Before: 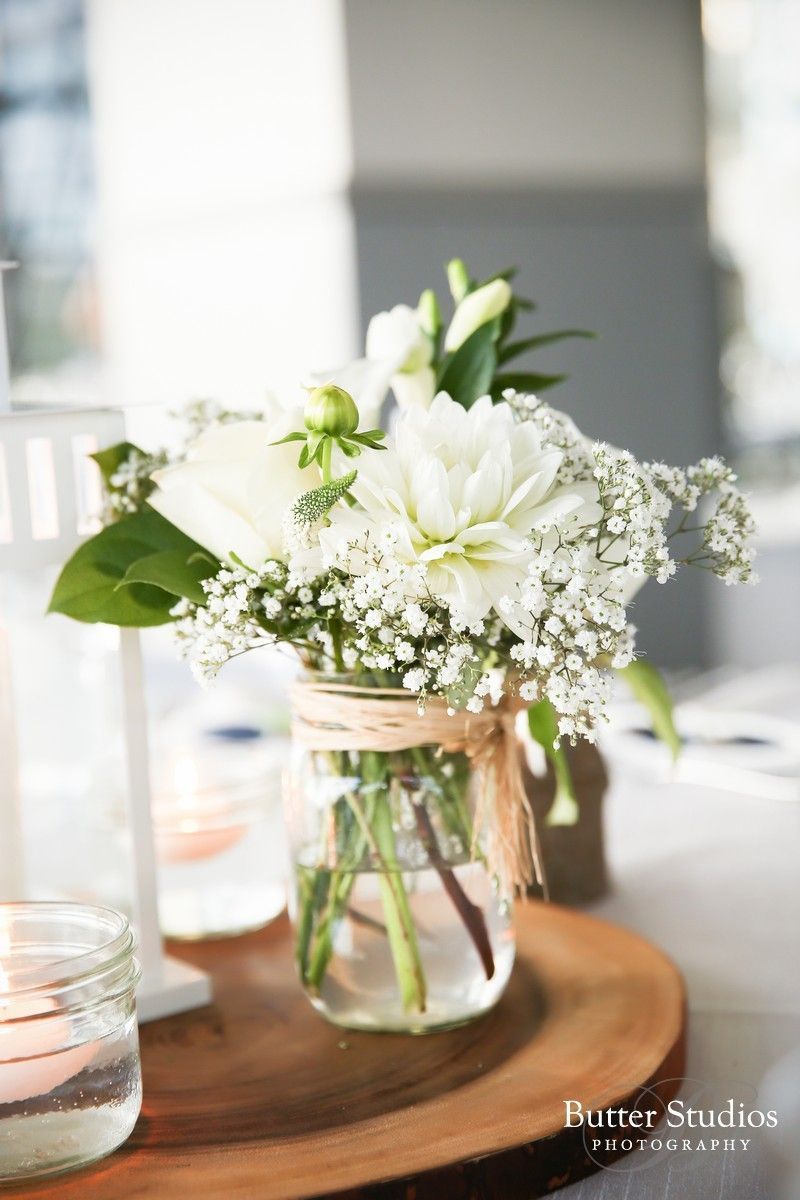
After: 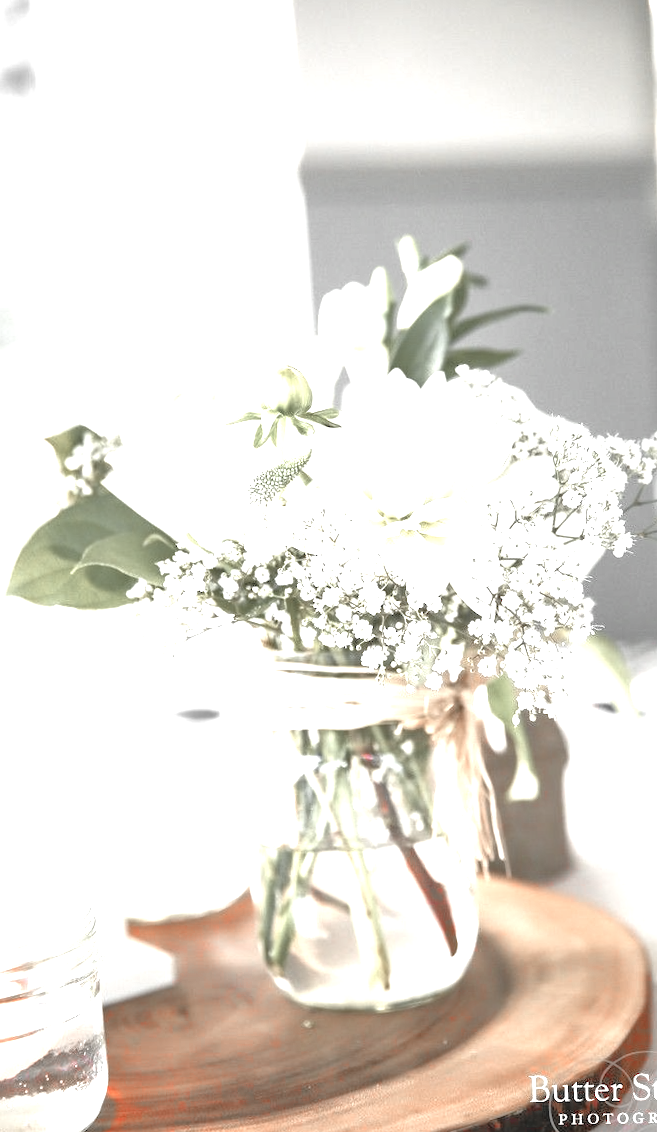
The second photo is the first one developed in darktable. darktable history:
local contrast: on, module defaults
color zones: curves: ch1 [(0, 0.831) (0.08, 0.771) (0.157, 0.268) (0.241, 0.207) (0.562, -0.005) (0.714, -0.013) (0.876, 0.01) (1, 0.831)]
exposure: black level correction 0, exposure 1.198 EV, compensate exposure bias true, compensate highlight preservation false
tone equalizer: -7 EV 0.15 EV, -6 EV 0.6 EV, -5 EV 1.15 EV, -4 EV 1.33 EV, -3 EV 1.15 EV, -2 EV 0.6 EV, -1 EV 0.15 EV, mask exposure compensation -0.5 EV
crop and rotate: angle 1°, left 4.281%, top 0.642%, right 11.383%, bottom 2.486%
